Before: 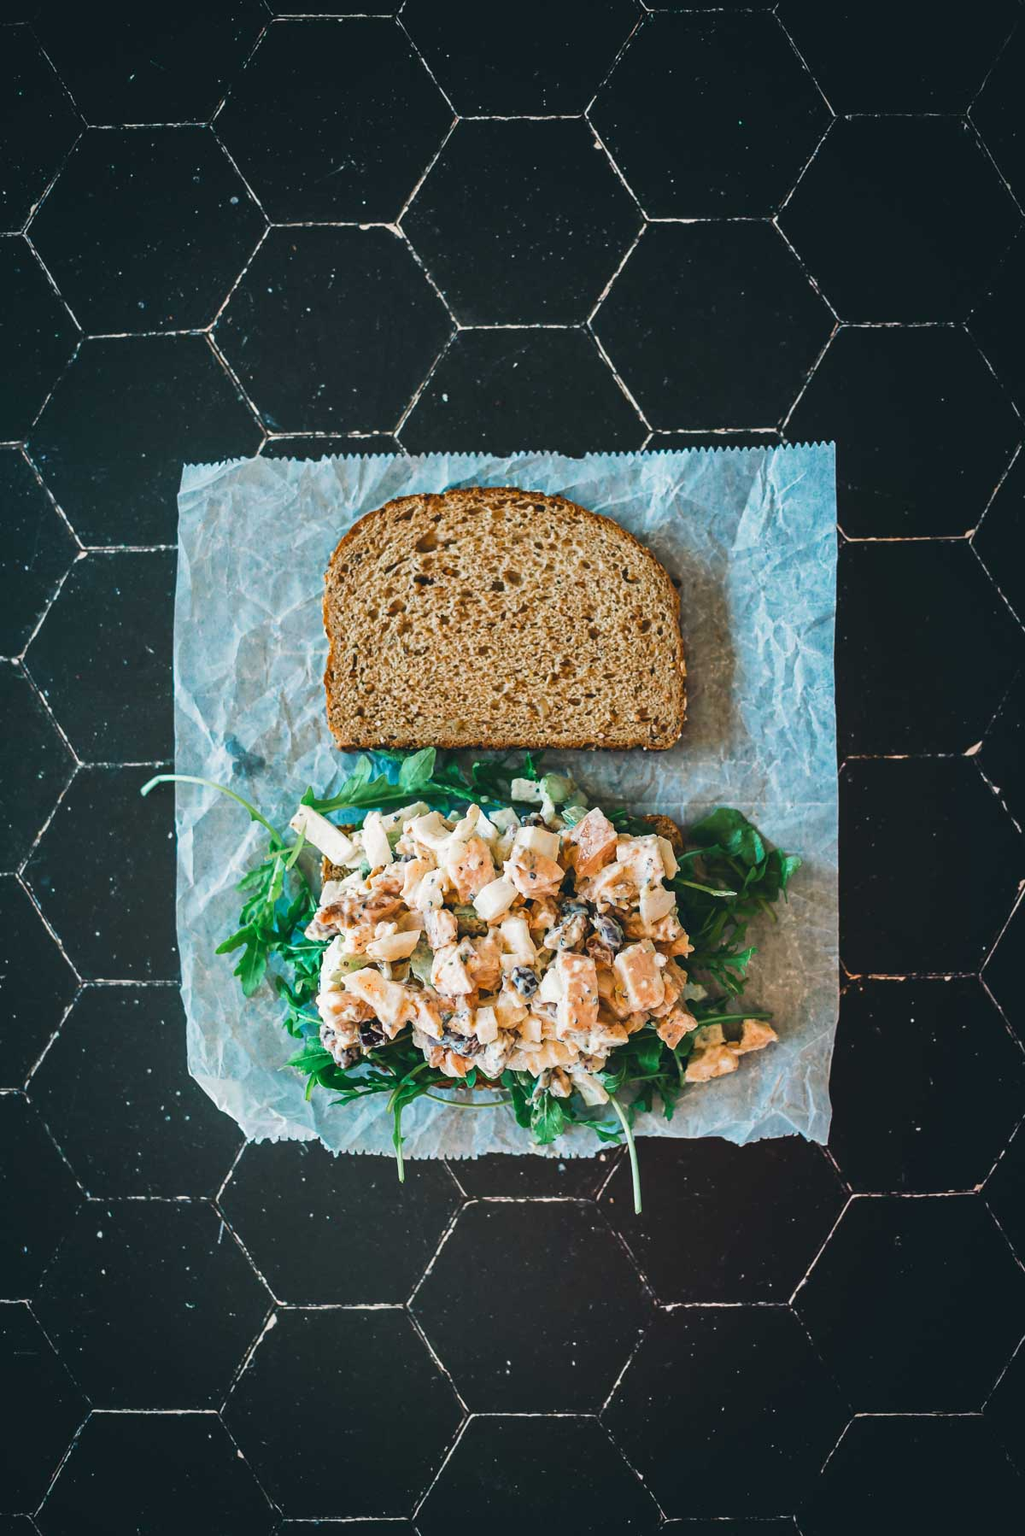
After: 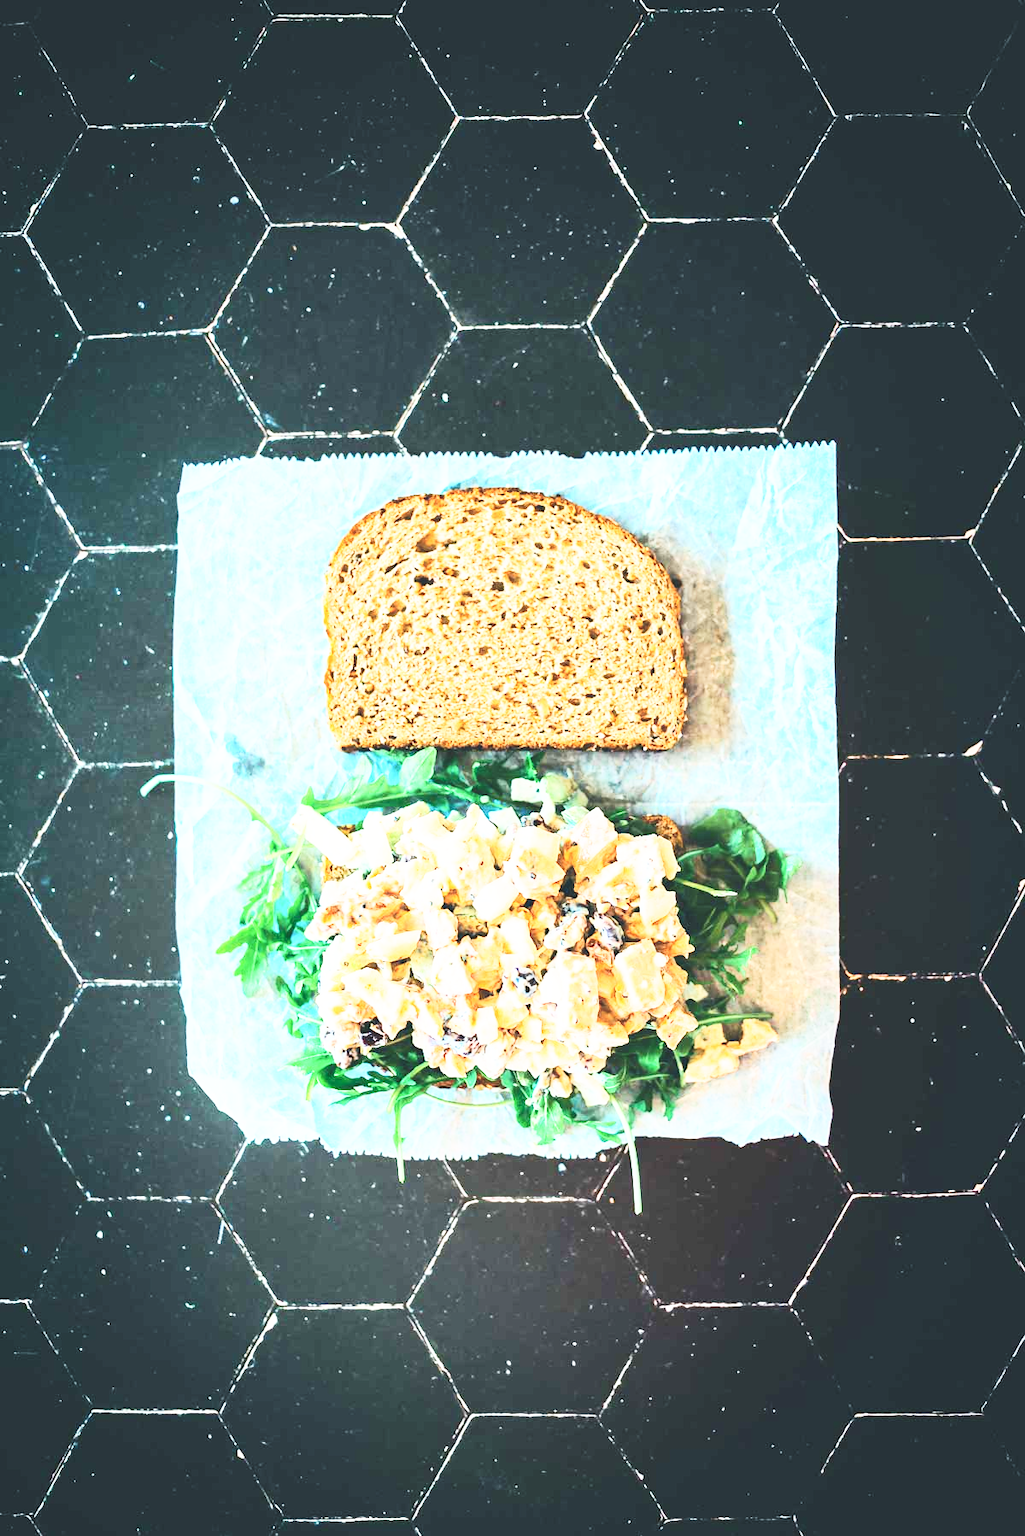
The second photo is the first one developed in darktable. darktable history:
base curve: curves: ch0 [(0, 0) (0.018, 0.026) (0.143, 0.37) (0.33, 0.731) (0.458, 0.853) (0.735, 0.965) (0.905, 0.986) (1, 1)], preserve colors none
contrast brightness saturation: contrast 0.386, brightness 0.543
